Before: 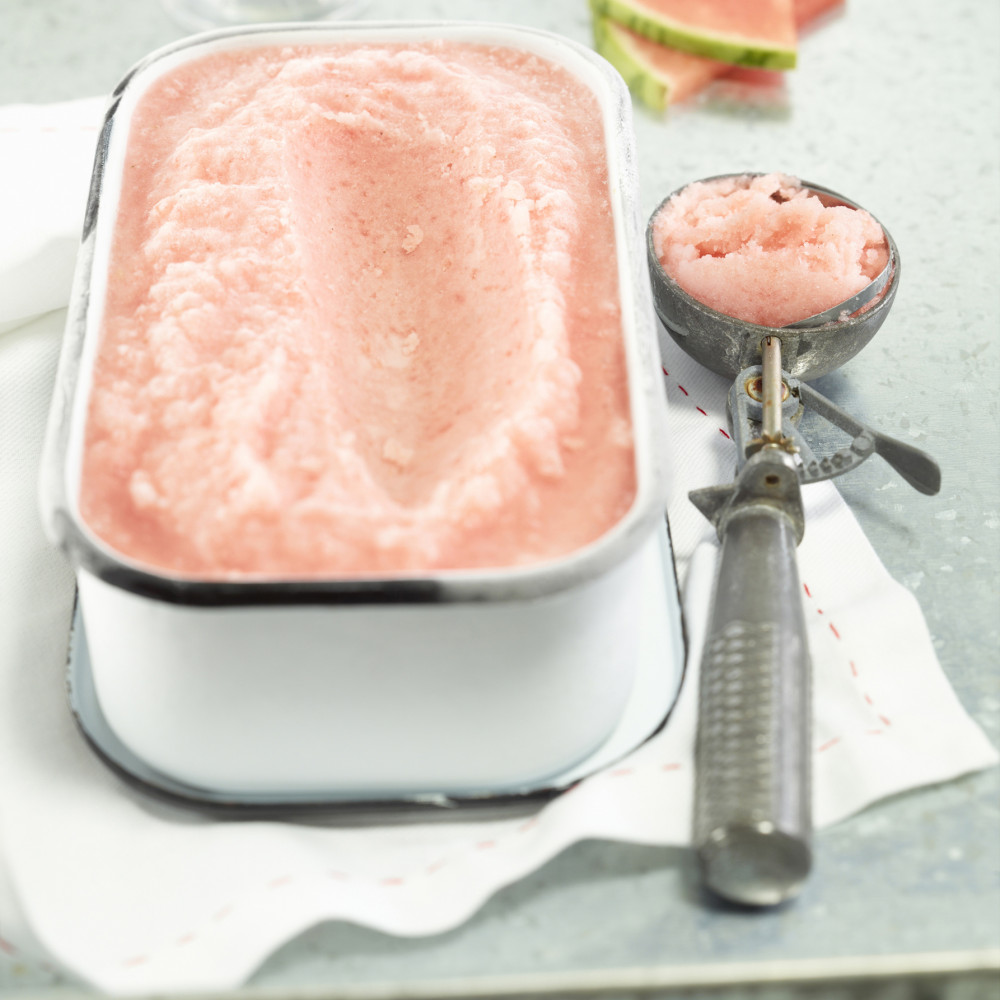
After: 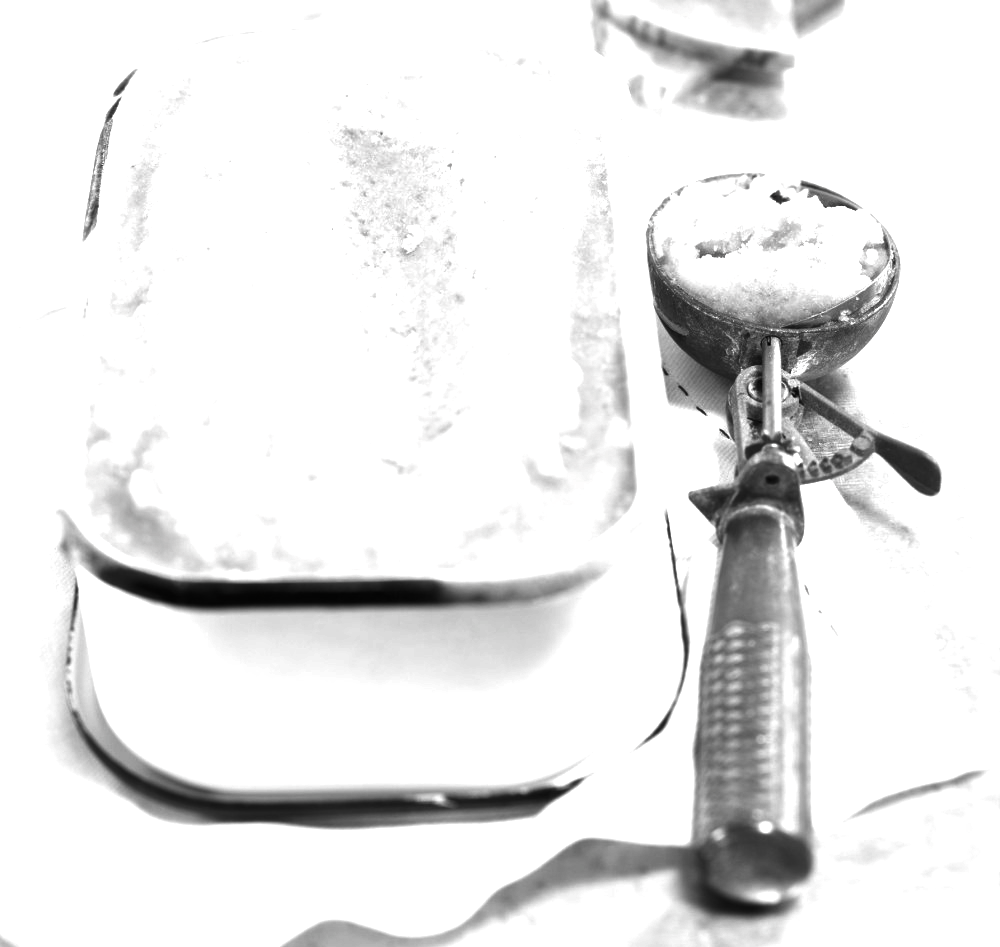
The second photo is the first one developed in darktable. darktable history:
crop and rotate: top 0.01%, bottom 5.285%
exposure: exposure 0.939 EV, compensate highlight preservation false
contrast brightness saturation: contrast -0.034, brightness -0.59, saturation -0.997
